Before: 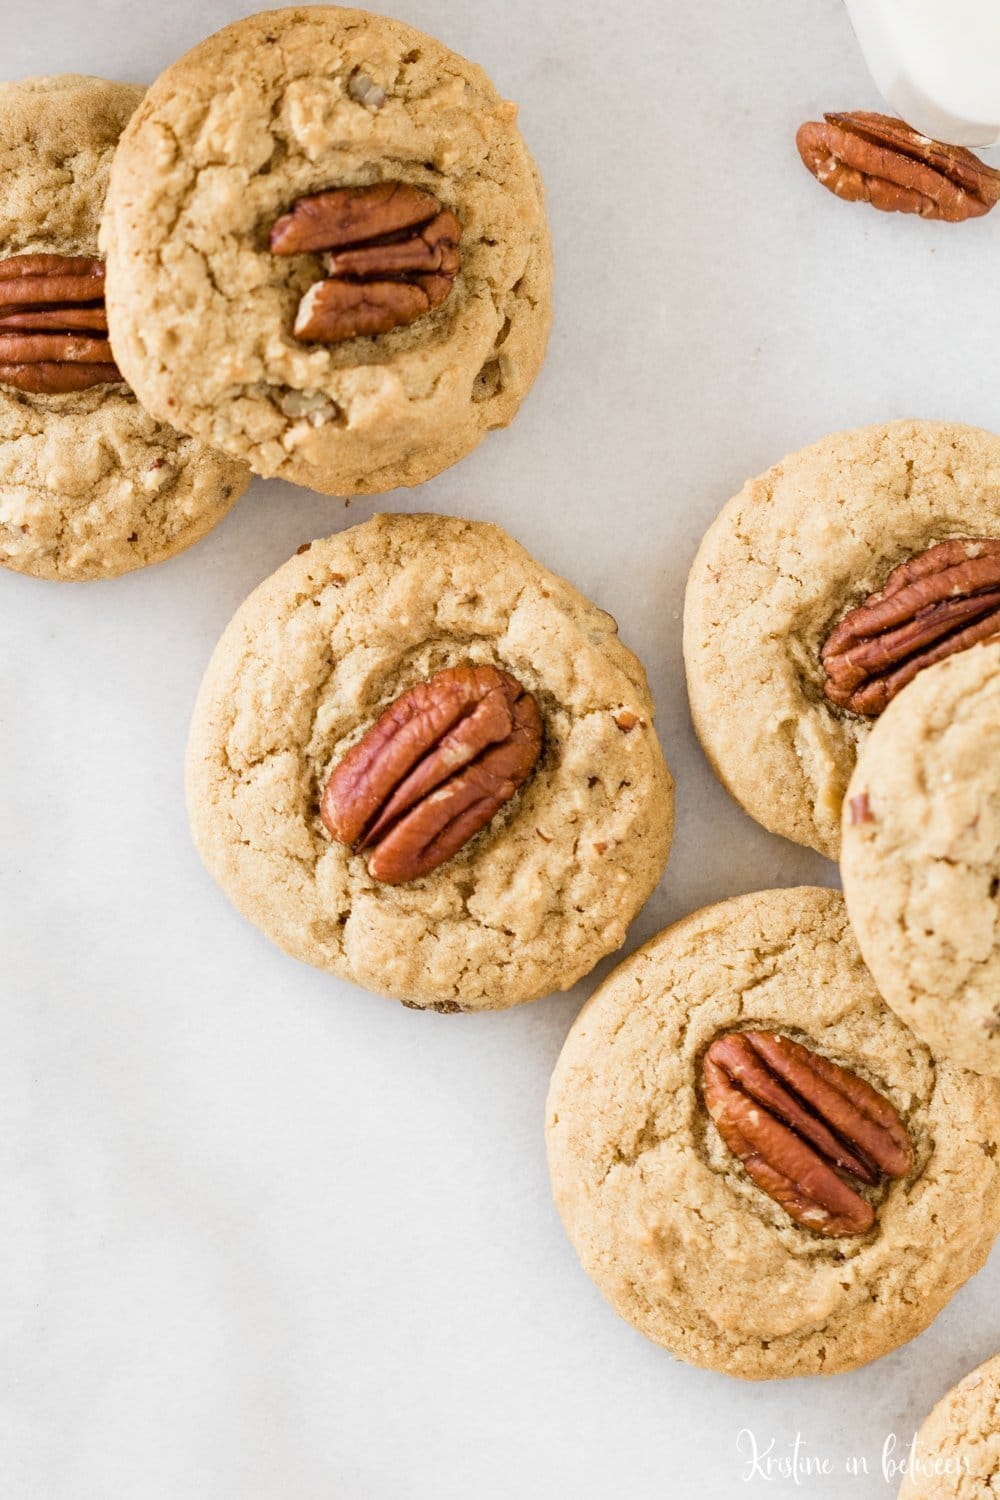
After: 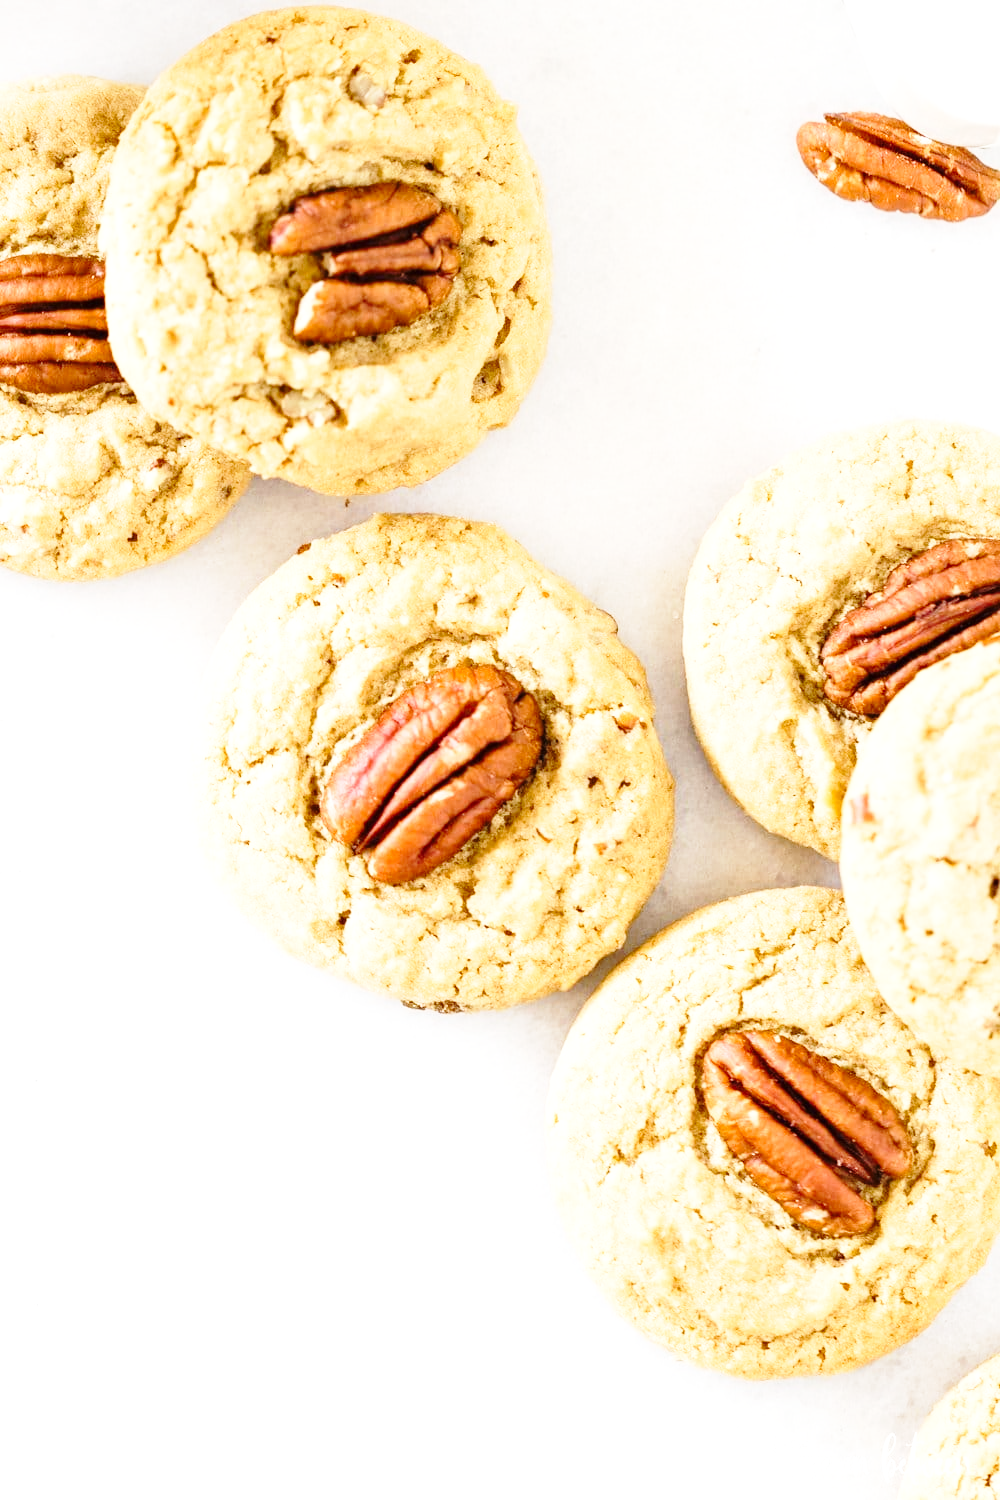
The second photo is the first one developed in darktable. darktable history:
exposure: exposure 0.507 EV, compensate highlight preservation false
base curve: curves: ch0 [(0, 0) (0.028, 0.03) (0.121, 0.232) (0.46, 0.748) (0.859, 0.968) (1, 1)], preserve colors none
